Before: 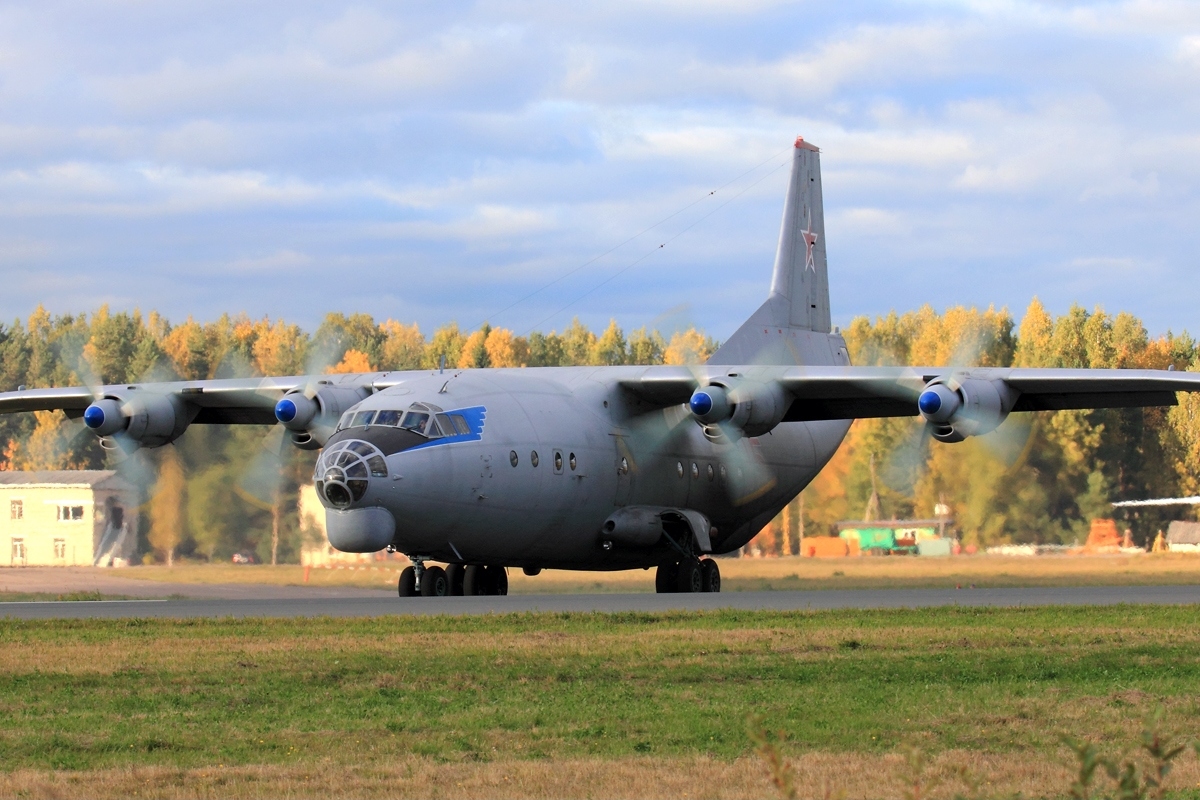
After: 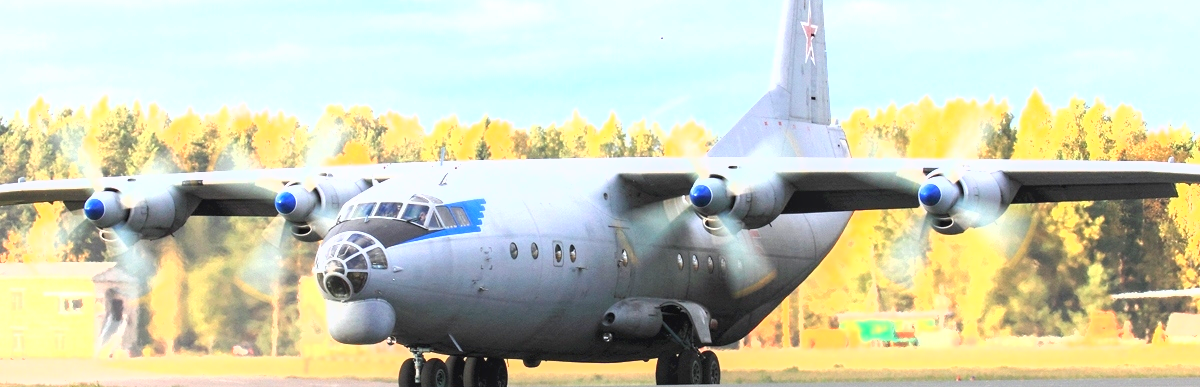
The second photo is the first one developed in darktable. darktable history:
local contrast: detail 110%
exposure: black level correction 0, exposure 1.625 EV, compensate exposure bias true, compensate highlight preservation false
fill light: on, module defaults
crop and rotate: top 26.056%, bottom 25.543%
